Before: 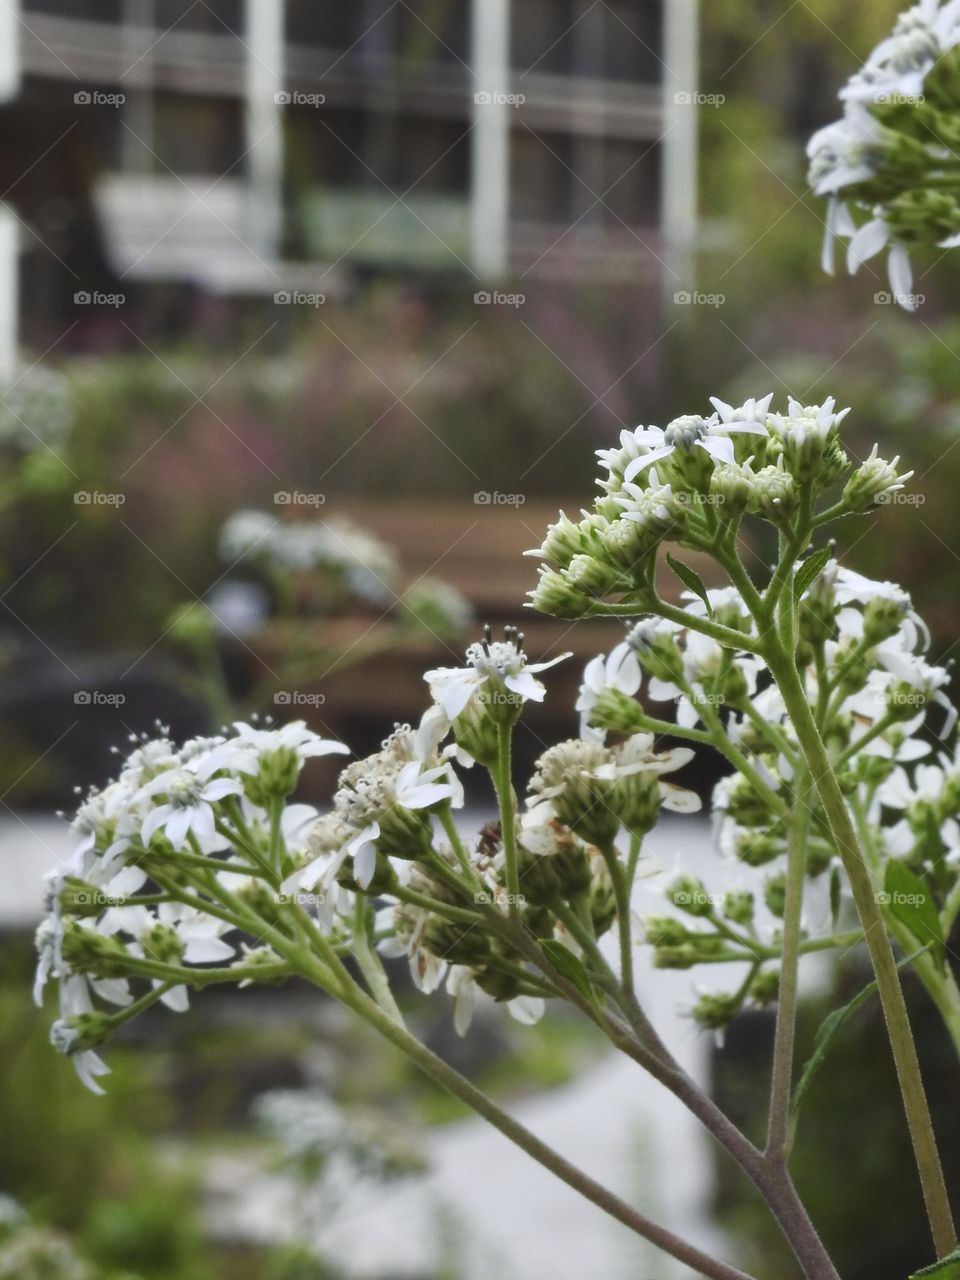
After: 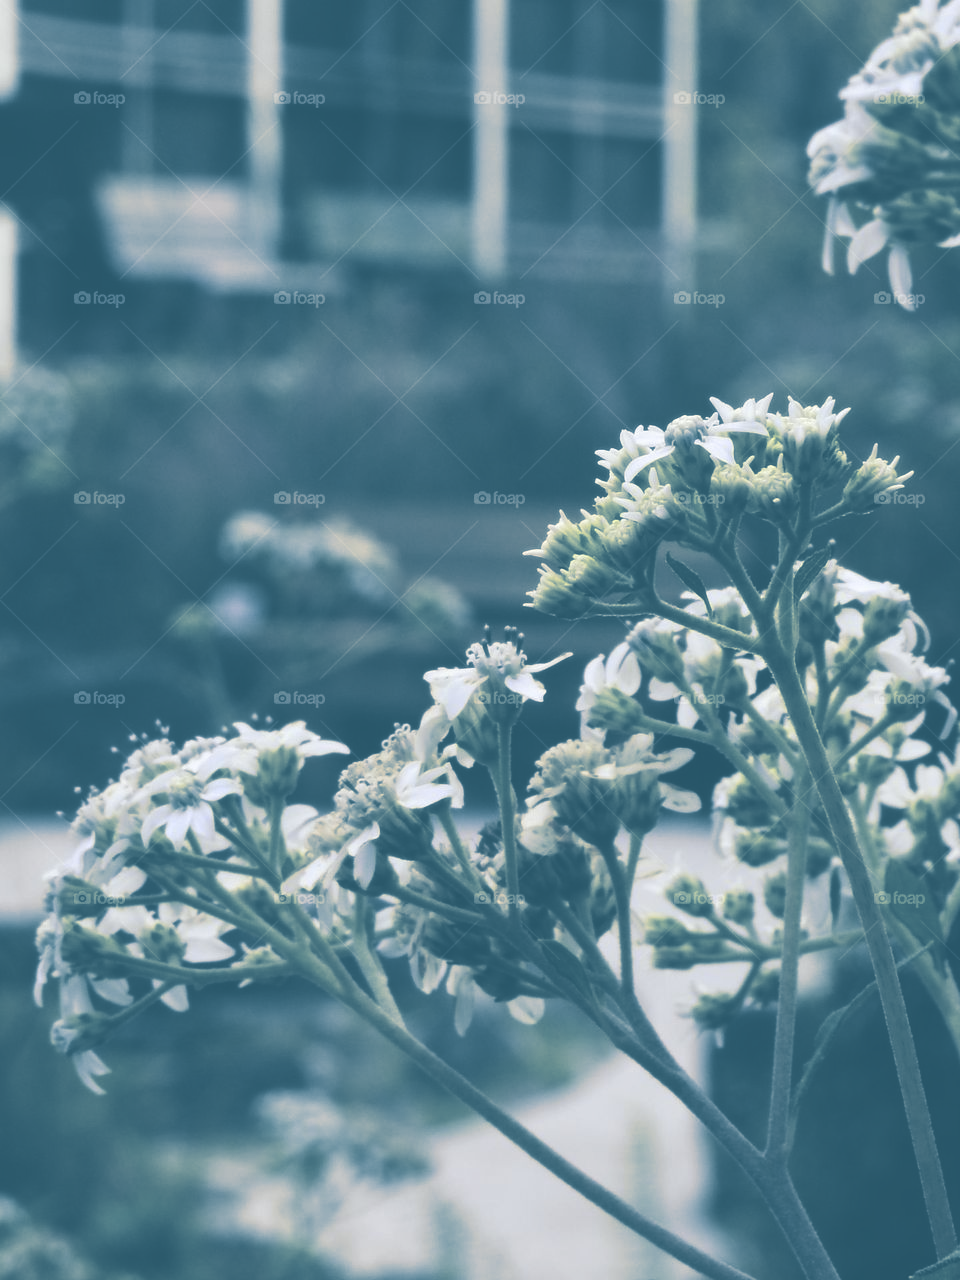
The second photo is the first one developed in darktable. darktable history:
split-toning: shadows › hue 212.4°, balance -70
color contrast: green-magenta contrast 0.8, blue-yellow contrast 1.1, unbound 0
exposure: black level correction -0.087, compensate highlight preservation false
